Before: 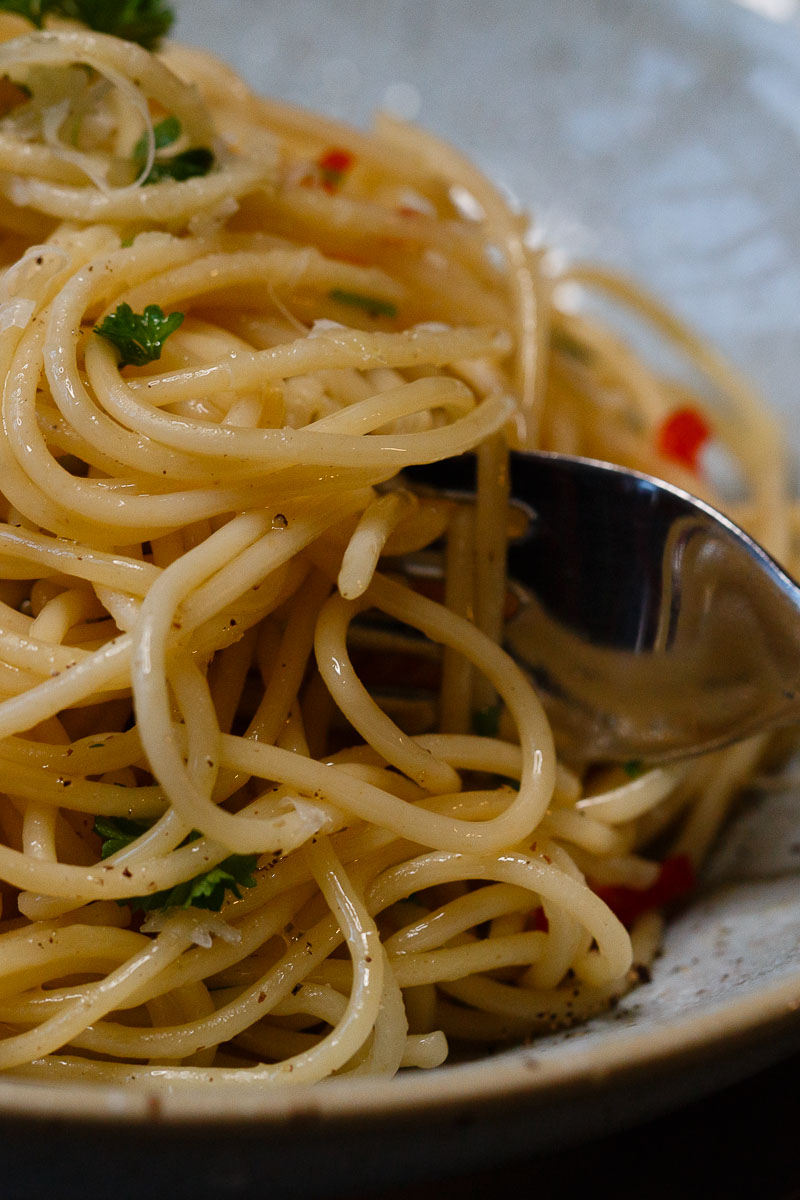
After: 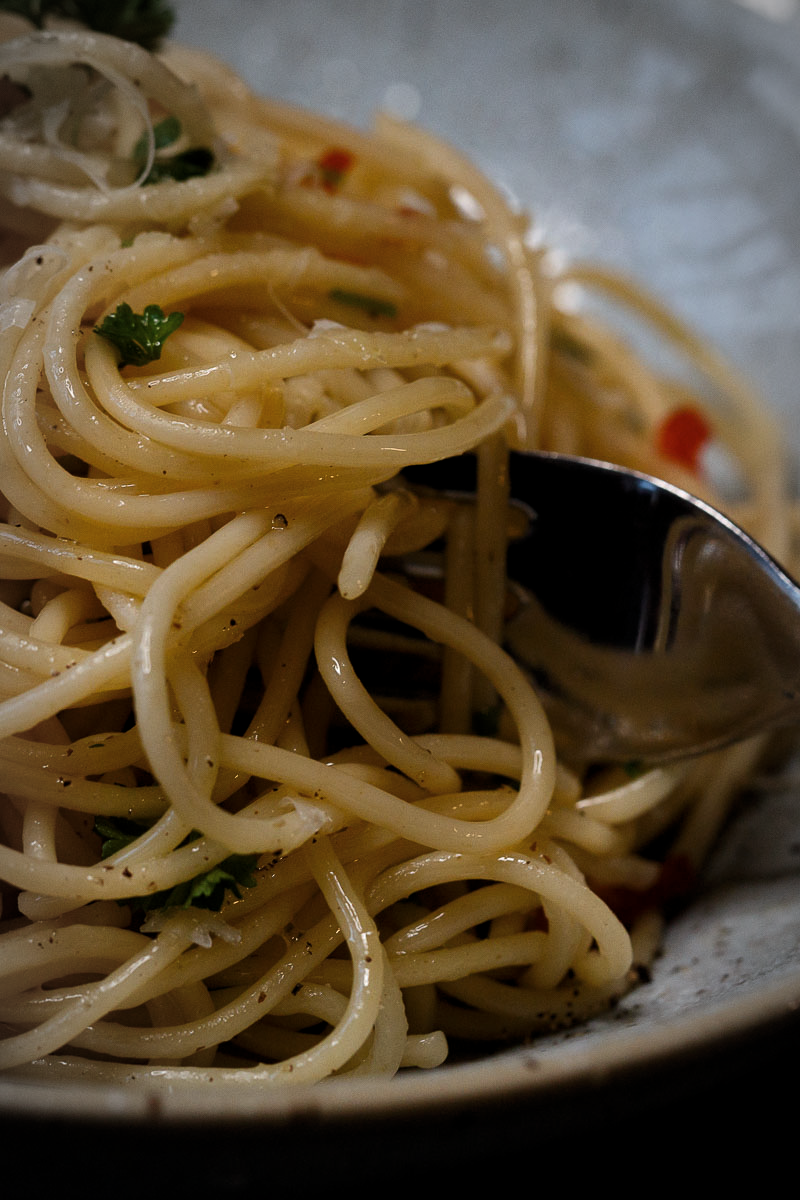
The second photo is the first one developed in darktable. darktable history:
tone equalizer: on, module defaults
vignetting: automatic ratio true
levels: levels [0.029, 0.545, 0.971]
